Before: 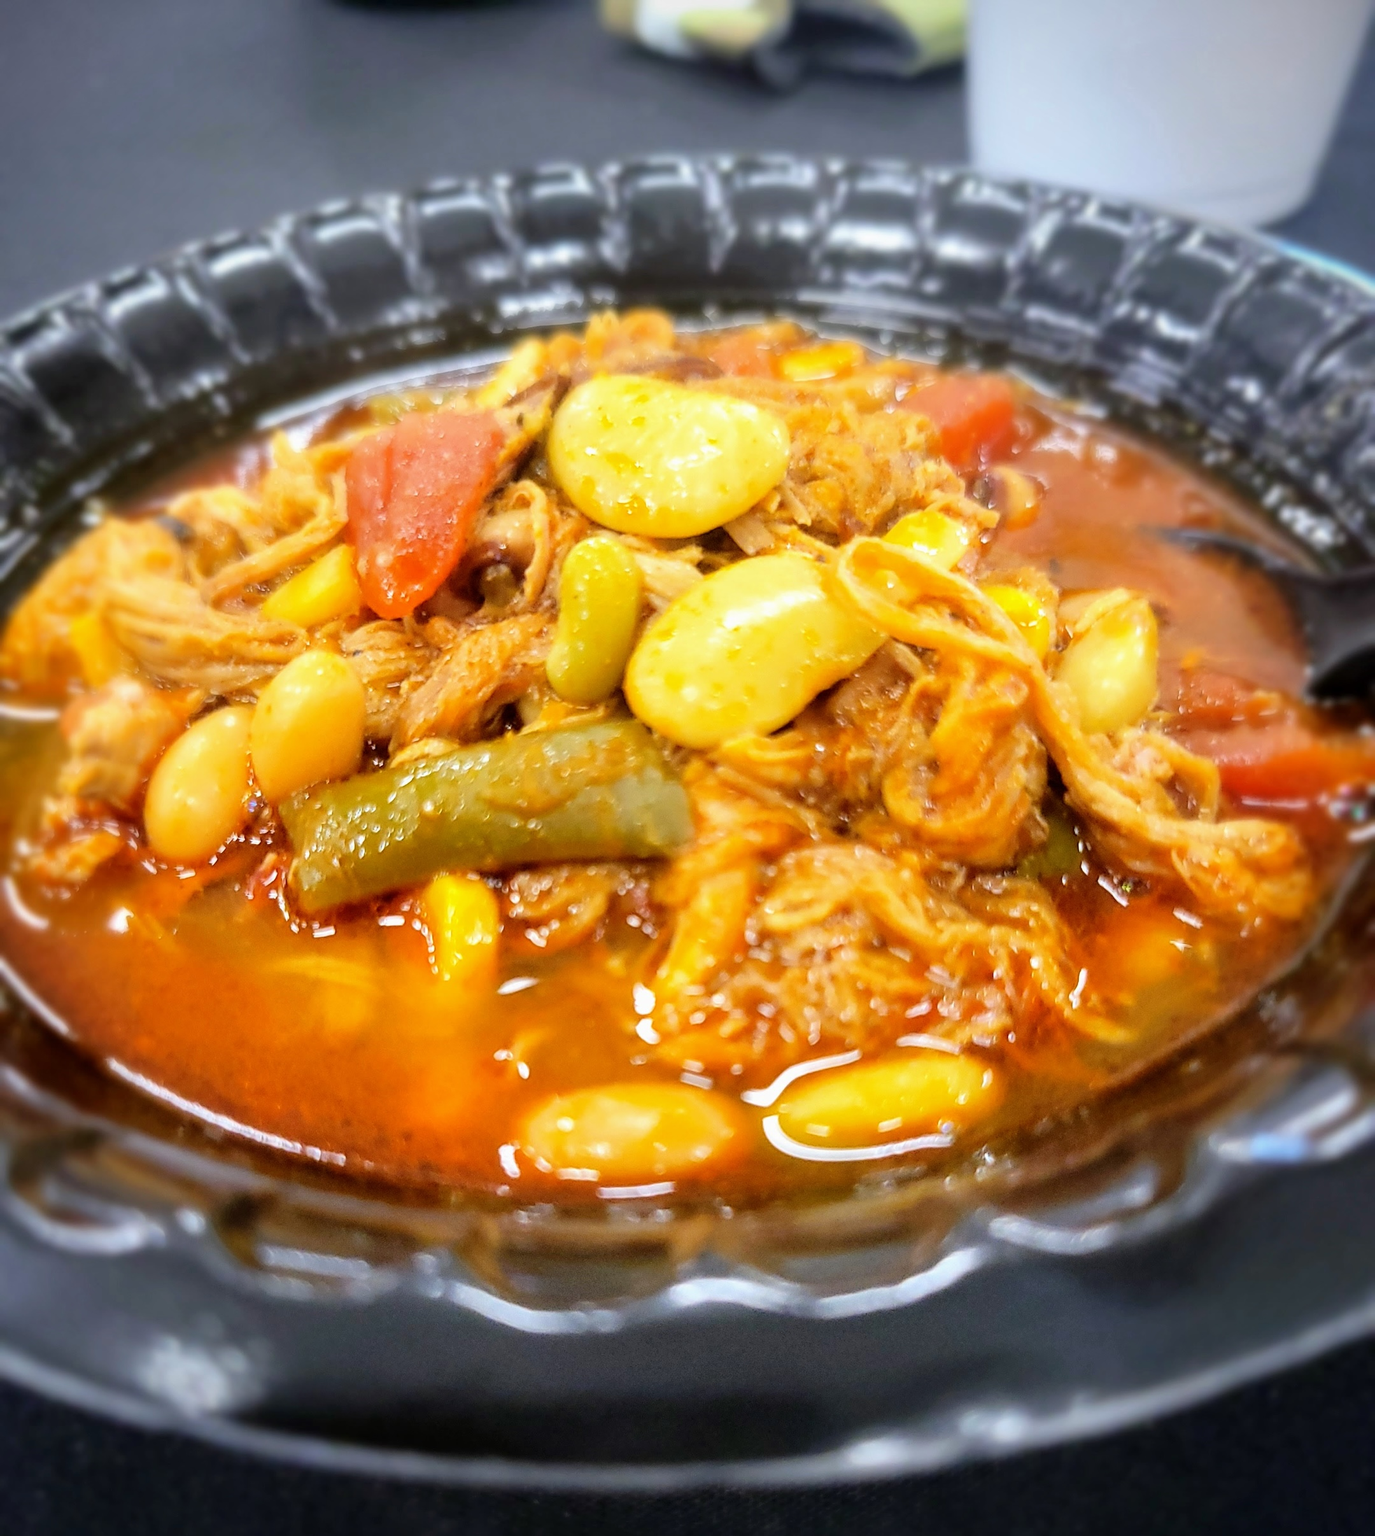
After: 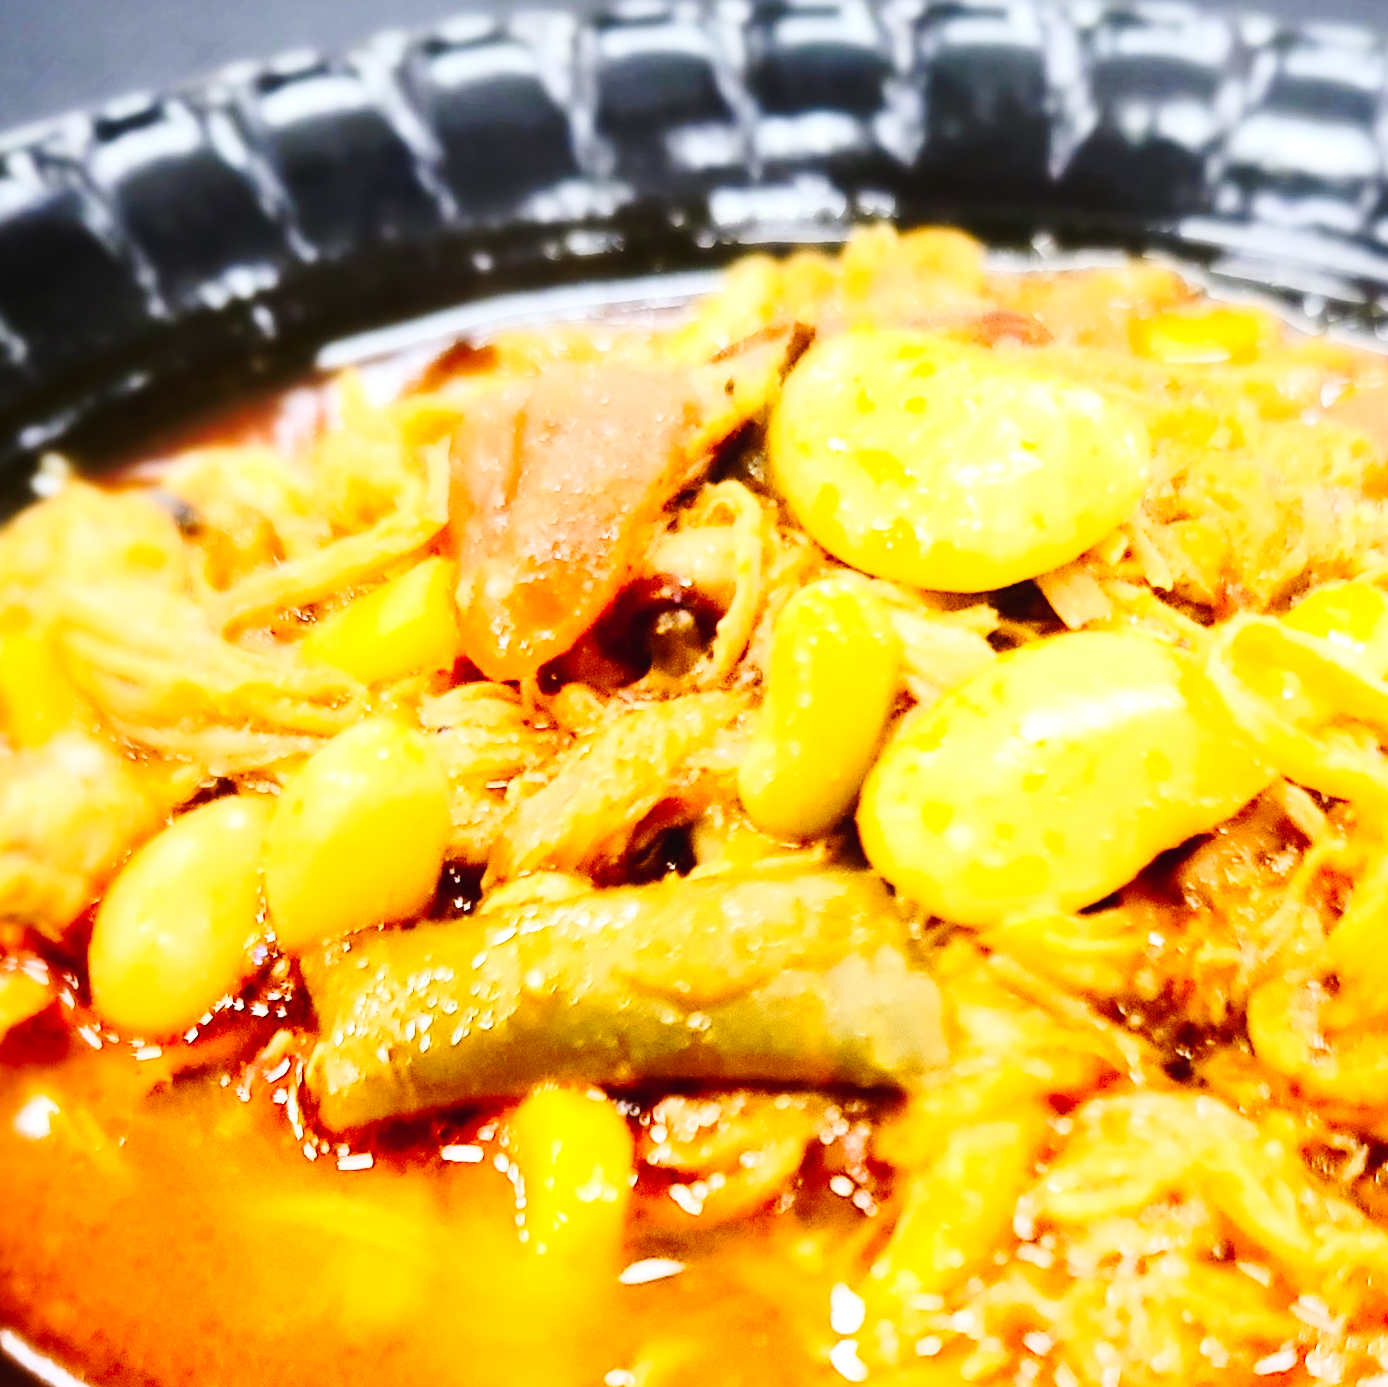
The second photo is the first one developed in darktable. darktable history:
exposure: exposure -0.068 EV, compensate highlight preservation false
crop and rotate: angle -4.84°, left 2.258%, top 6.904%, right 27.648%, bottom 30.364%
tone curve: curves: ch0 [(0, 0.023) (0.103, 0.087) (0.295, 0.297) (0.445, 0.531) (0.553, 0.665) (0.735, 0.843) (0.994, 1)]; ch1 [(0, 0) (0.427, 0.346) (0.456, 0.426) (0.484, 0.494) (0.509, 0.505) (0.535, 0.56) (0.581, 0.632) (0.646, 0.715) (1, 1)]; ch2 [(0, 0) (0.369, 0.388) (0.449, 0.431) (0.501, 0.495) (0.533, 0.518) (0.572, 0.612) (0.677, 0.752) (1, 1)], preserve colors none
contrast brightness saturation: contrast 0.401, brightness 0.111, saturation 0.21
